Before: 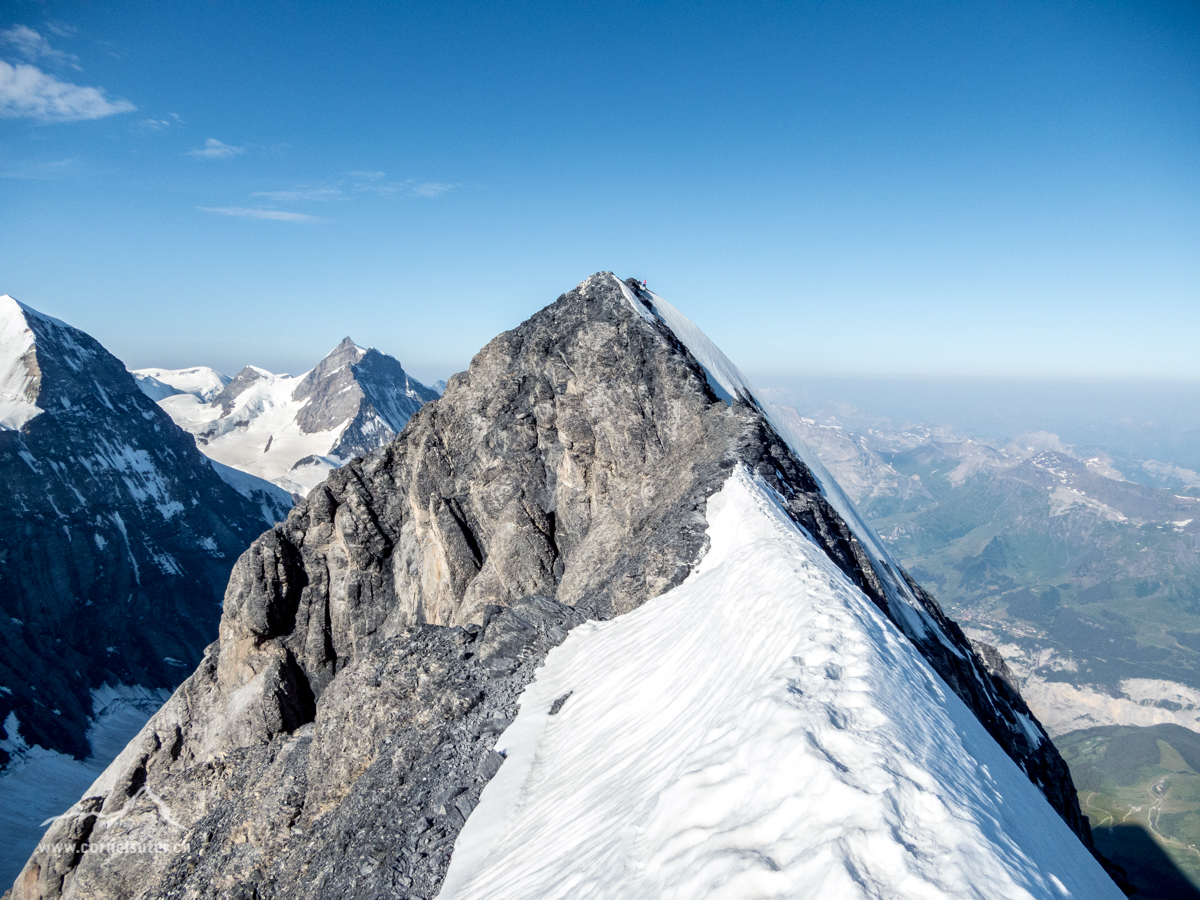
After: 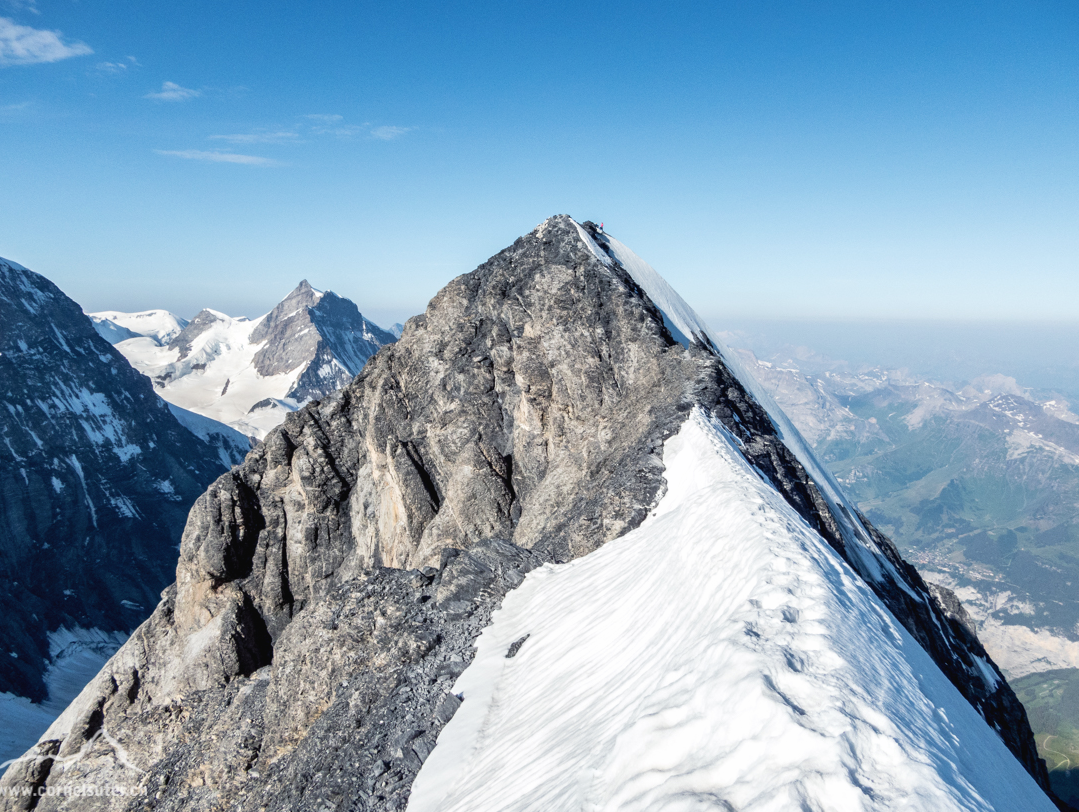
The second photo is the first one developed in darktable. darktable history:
crop: left 3.64%, top 6.434%, right 6.411%, bottom 3.287%
tone curve: curves: ch0 [(0, 0.024) (0.119, 0.146) (0.474, 0.485) (0.718, 0.739) (0.817, 0.839) (1, 0.998)]; ch1 [(0, 0) (0.377, 0.416) (0.439, 0.451) (0.477, 0.485) (0.501, 0.503) (0.538, 0.544) (0.58, 0.613) (0.664, 0.7) (0.783, 0.804) (1, 1)]; ch2 [(0, 0) (0.38, 0.405) (0.463, 0.456) (0.498, 0.497) (0.524, 0.535) (0.578, 0.576) (0.648, 0.665) (1, 1)], preserve colors none
shadows and highlights: shadows 36.3, highlights -27.64, soften with gaussian
